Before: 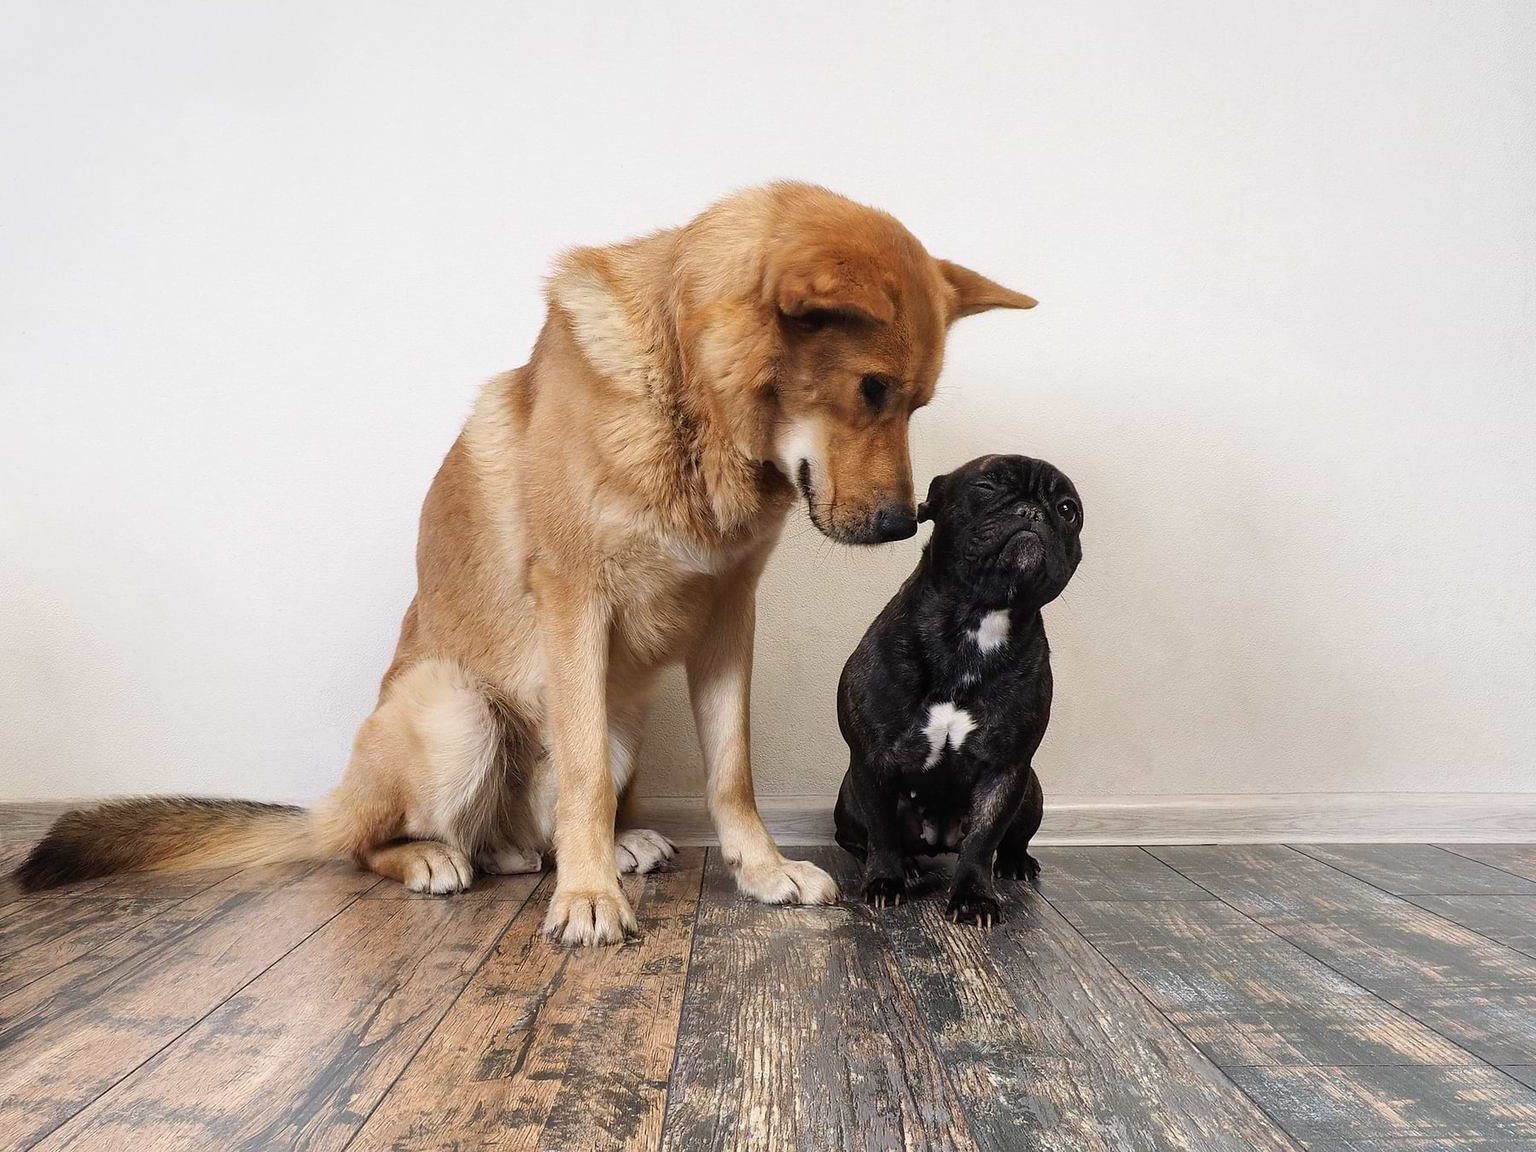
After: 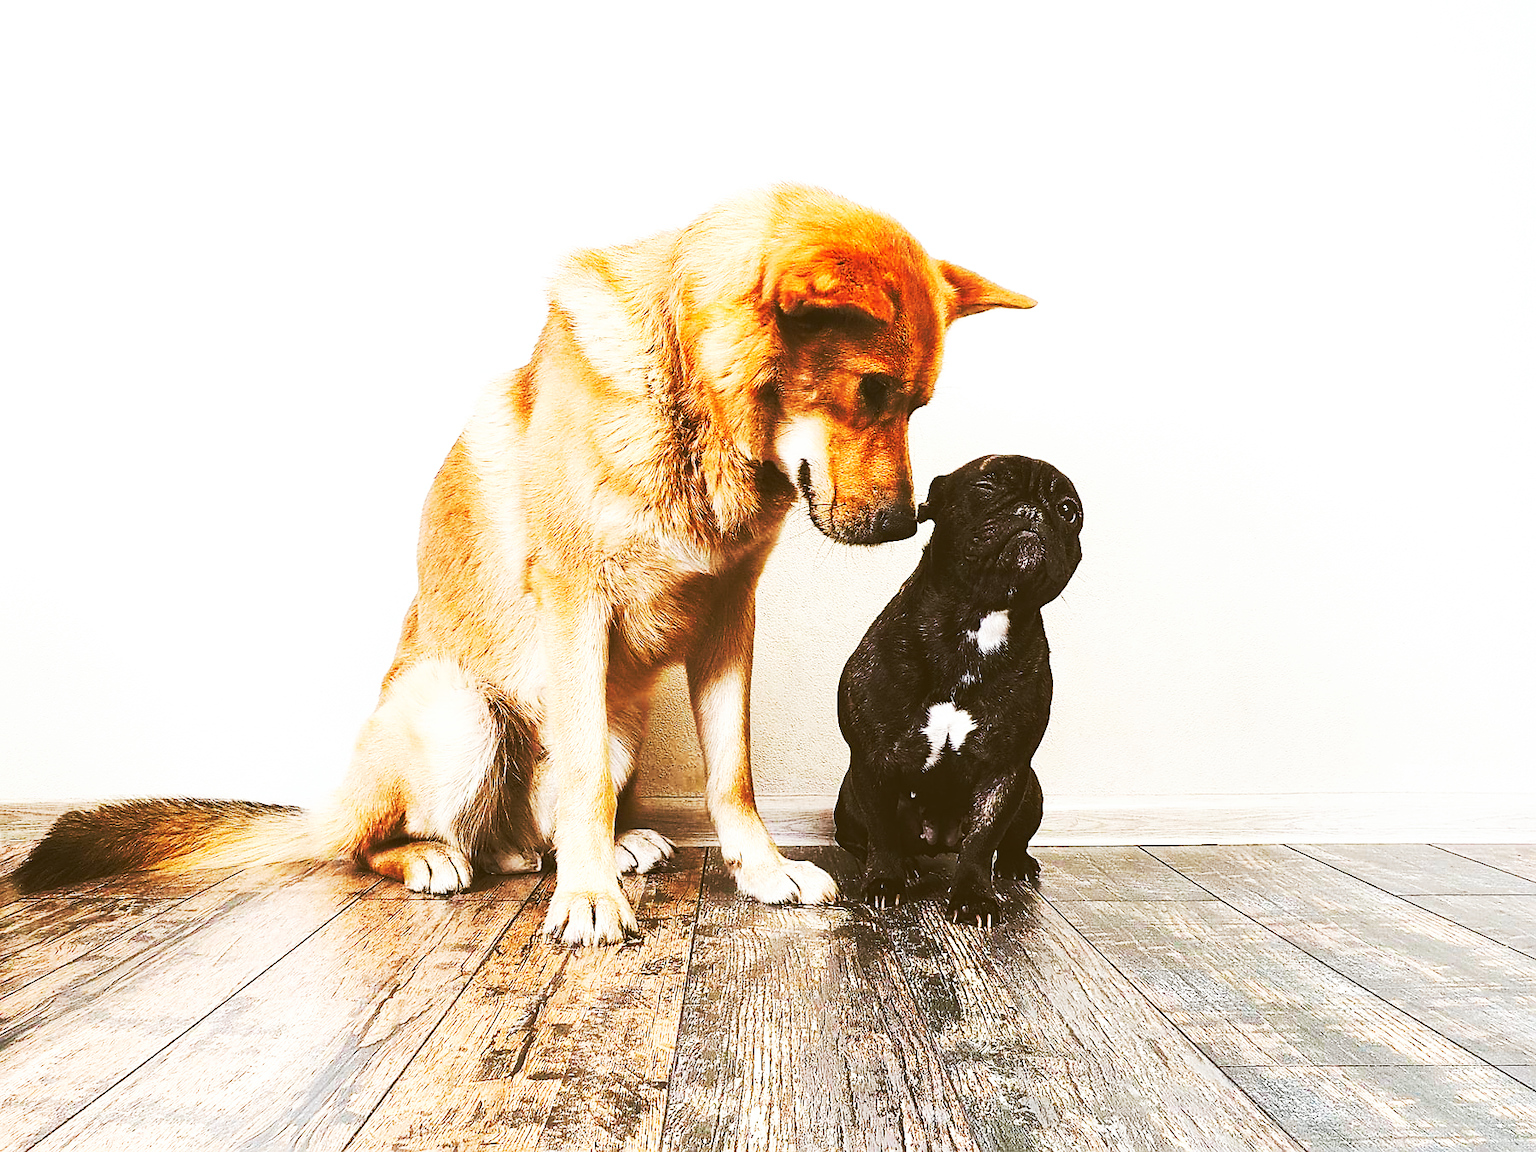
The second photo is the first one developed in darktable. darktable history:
base curve: curves: ch0 [(0, 0.015) (0.085, 0.116) (0.134, 0.298) (0.19, 0.545) (0.296, 0.764) (0.599, 0.982) (1, 1)], preserve colors none
sharpen: on, module defaults
color correction: highlights a* -0.482, highlights b* 0.161, shadows a* 4.66, shadows b* 20.72
